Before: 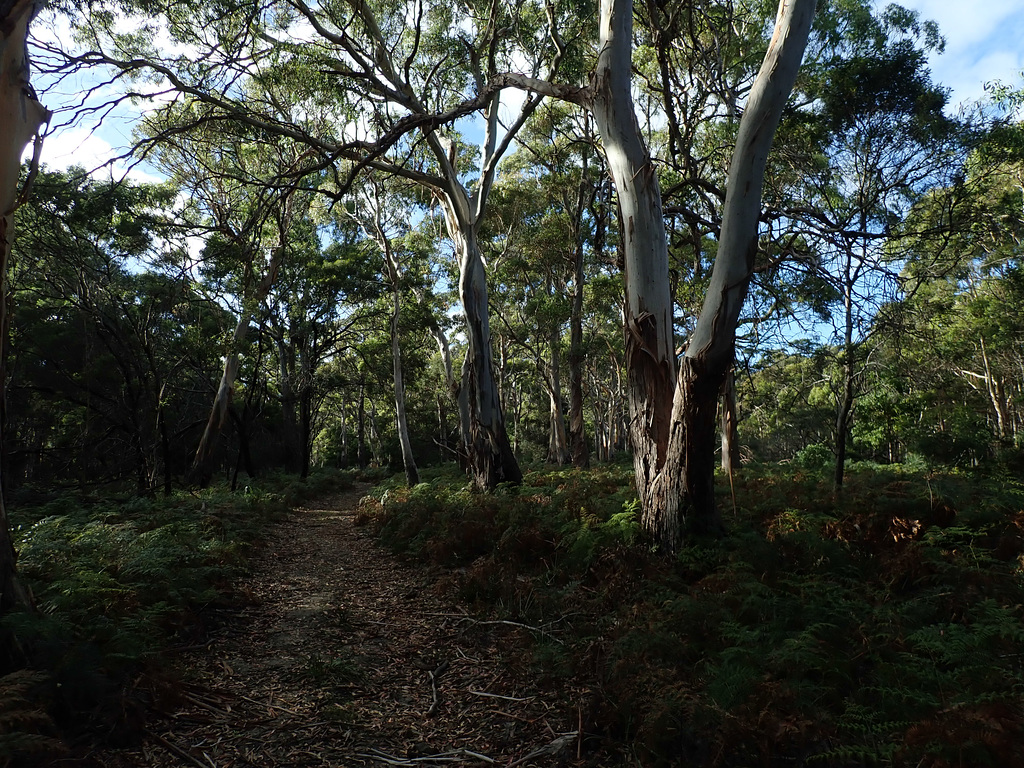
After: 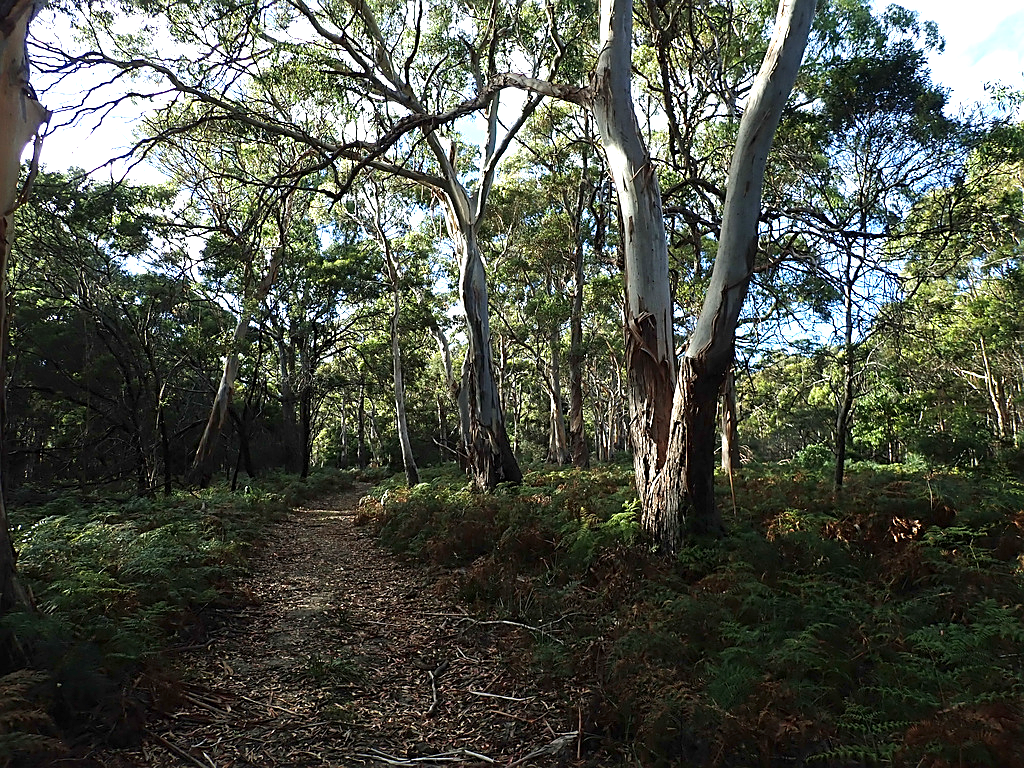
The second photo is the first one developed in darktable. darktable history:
exposure: black level correction 0, exposure 1.095 EV, compensate exposure bias true, compensate highlight preservation false
sharpen: on, module defaults
